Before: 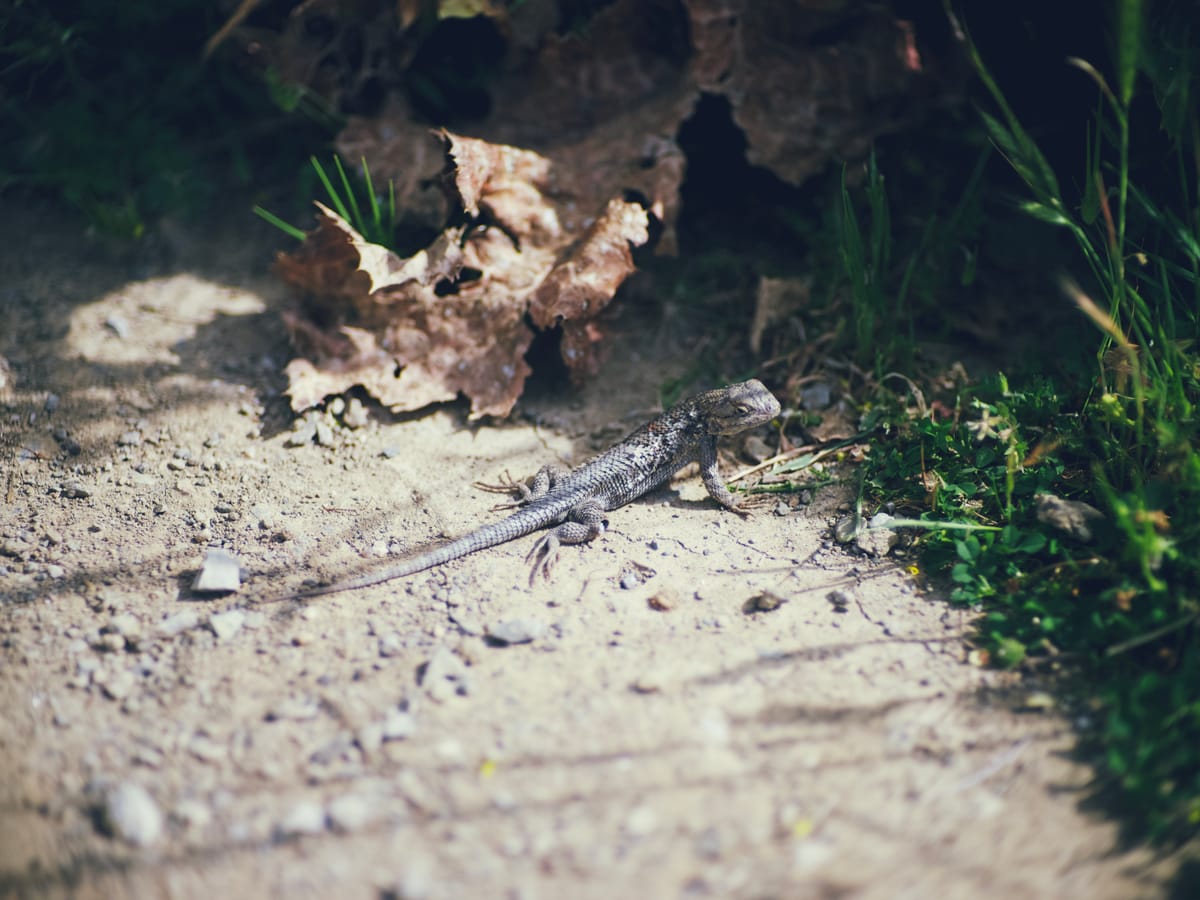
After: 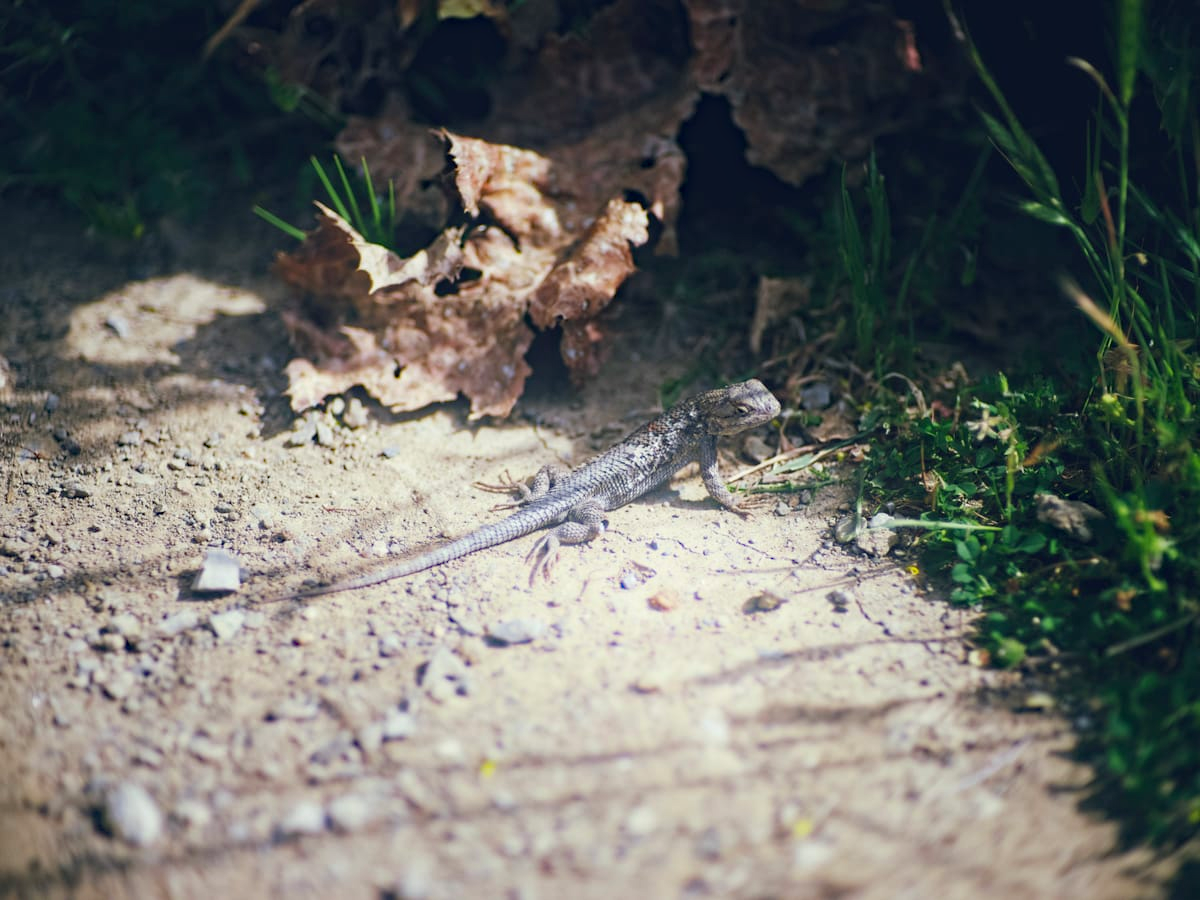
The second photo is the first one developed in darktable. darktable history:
bloom: size 16%, threshold 98%, strength 20%
haze removal: strength 0.29, distance 0.25, compatibility mode true, adaptive false
